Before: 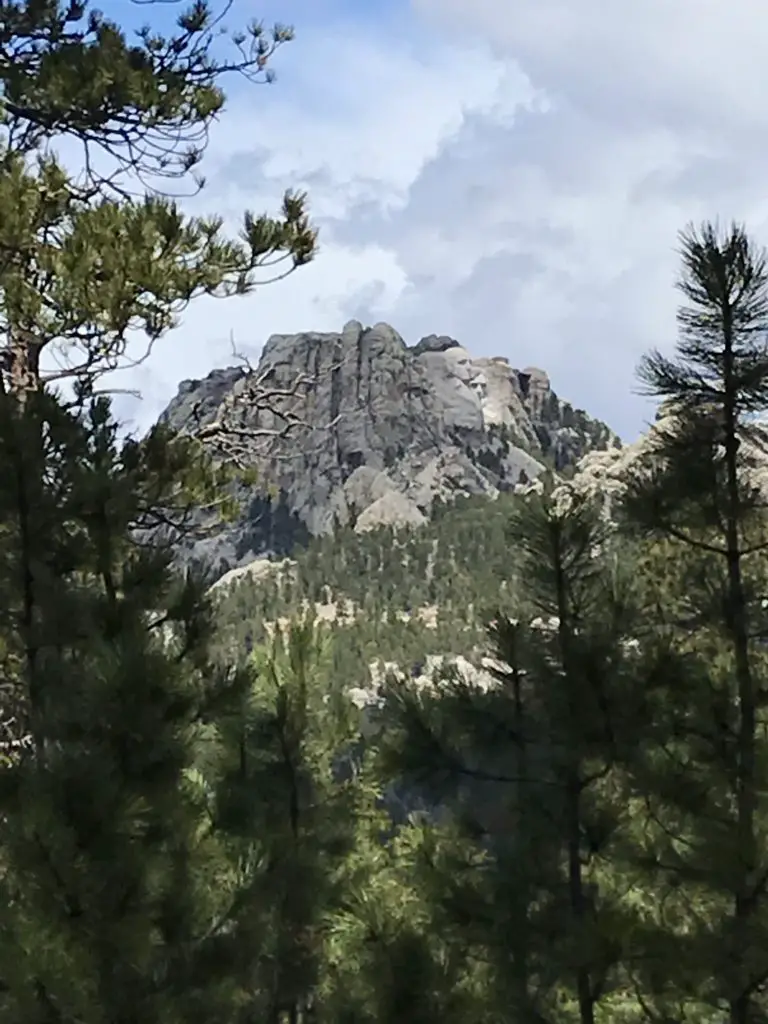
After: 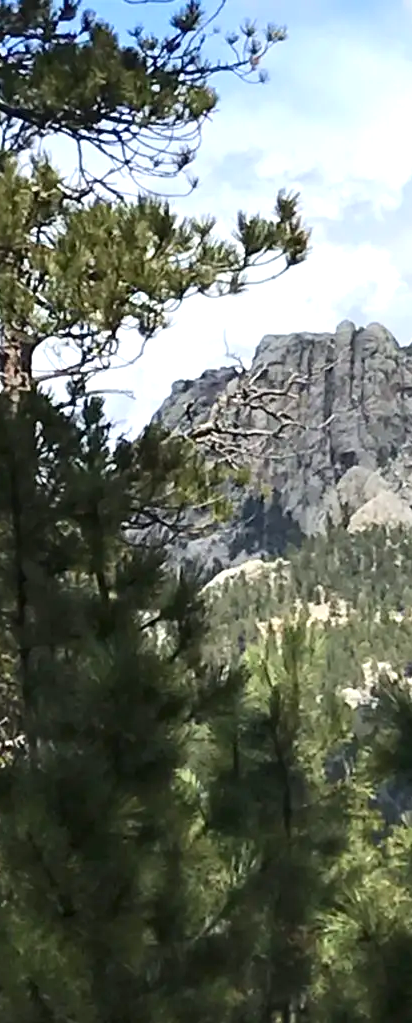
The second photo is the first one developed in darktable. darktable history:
exposure: exposure 0.567 EV, compensate exposure bias true, compensate highlight preservation false
contrast brightness saturation: contrast 0.076, saturation 0.024
crop: left 0.975%, right 45.269%, bottom 0.089%
